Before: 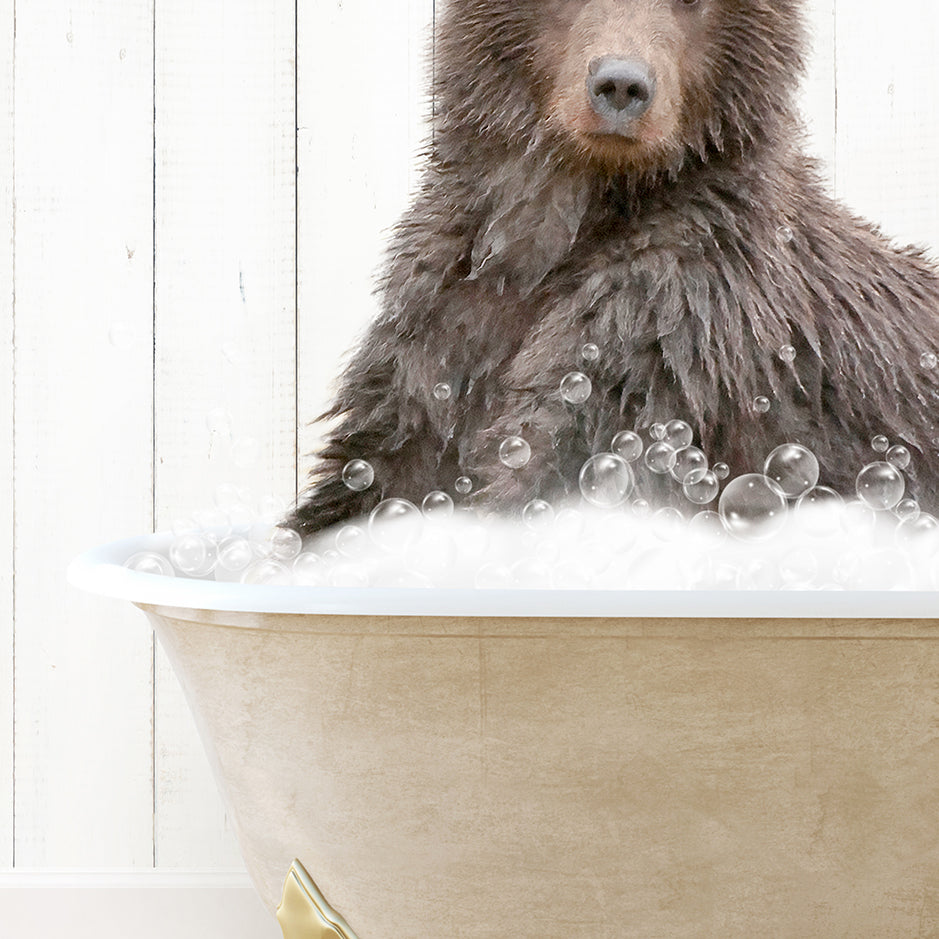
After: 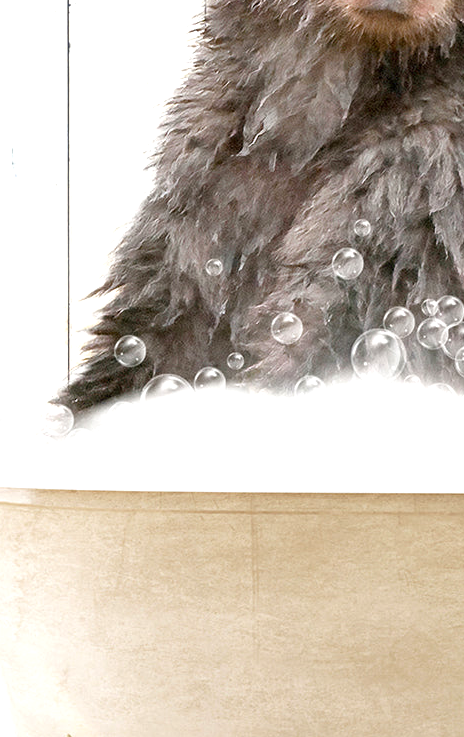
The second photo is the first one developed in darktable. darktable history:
crop and rotate: angle 0.02°, left 24.353%, top 13.219%, right 26.156%, bottom 8.224%
exposure: black level correction 0, exposure 0.5 EV, compensate highlight preservation false
